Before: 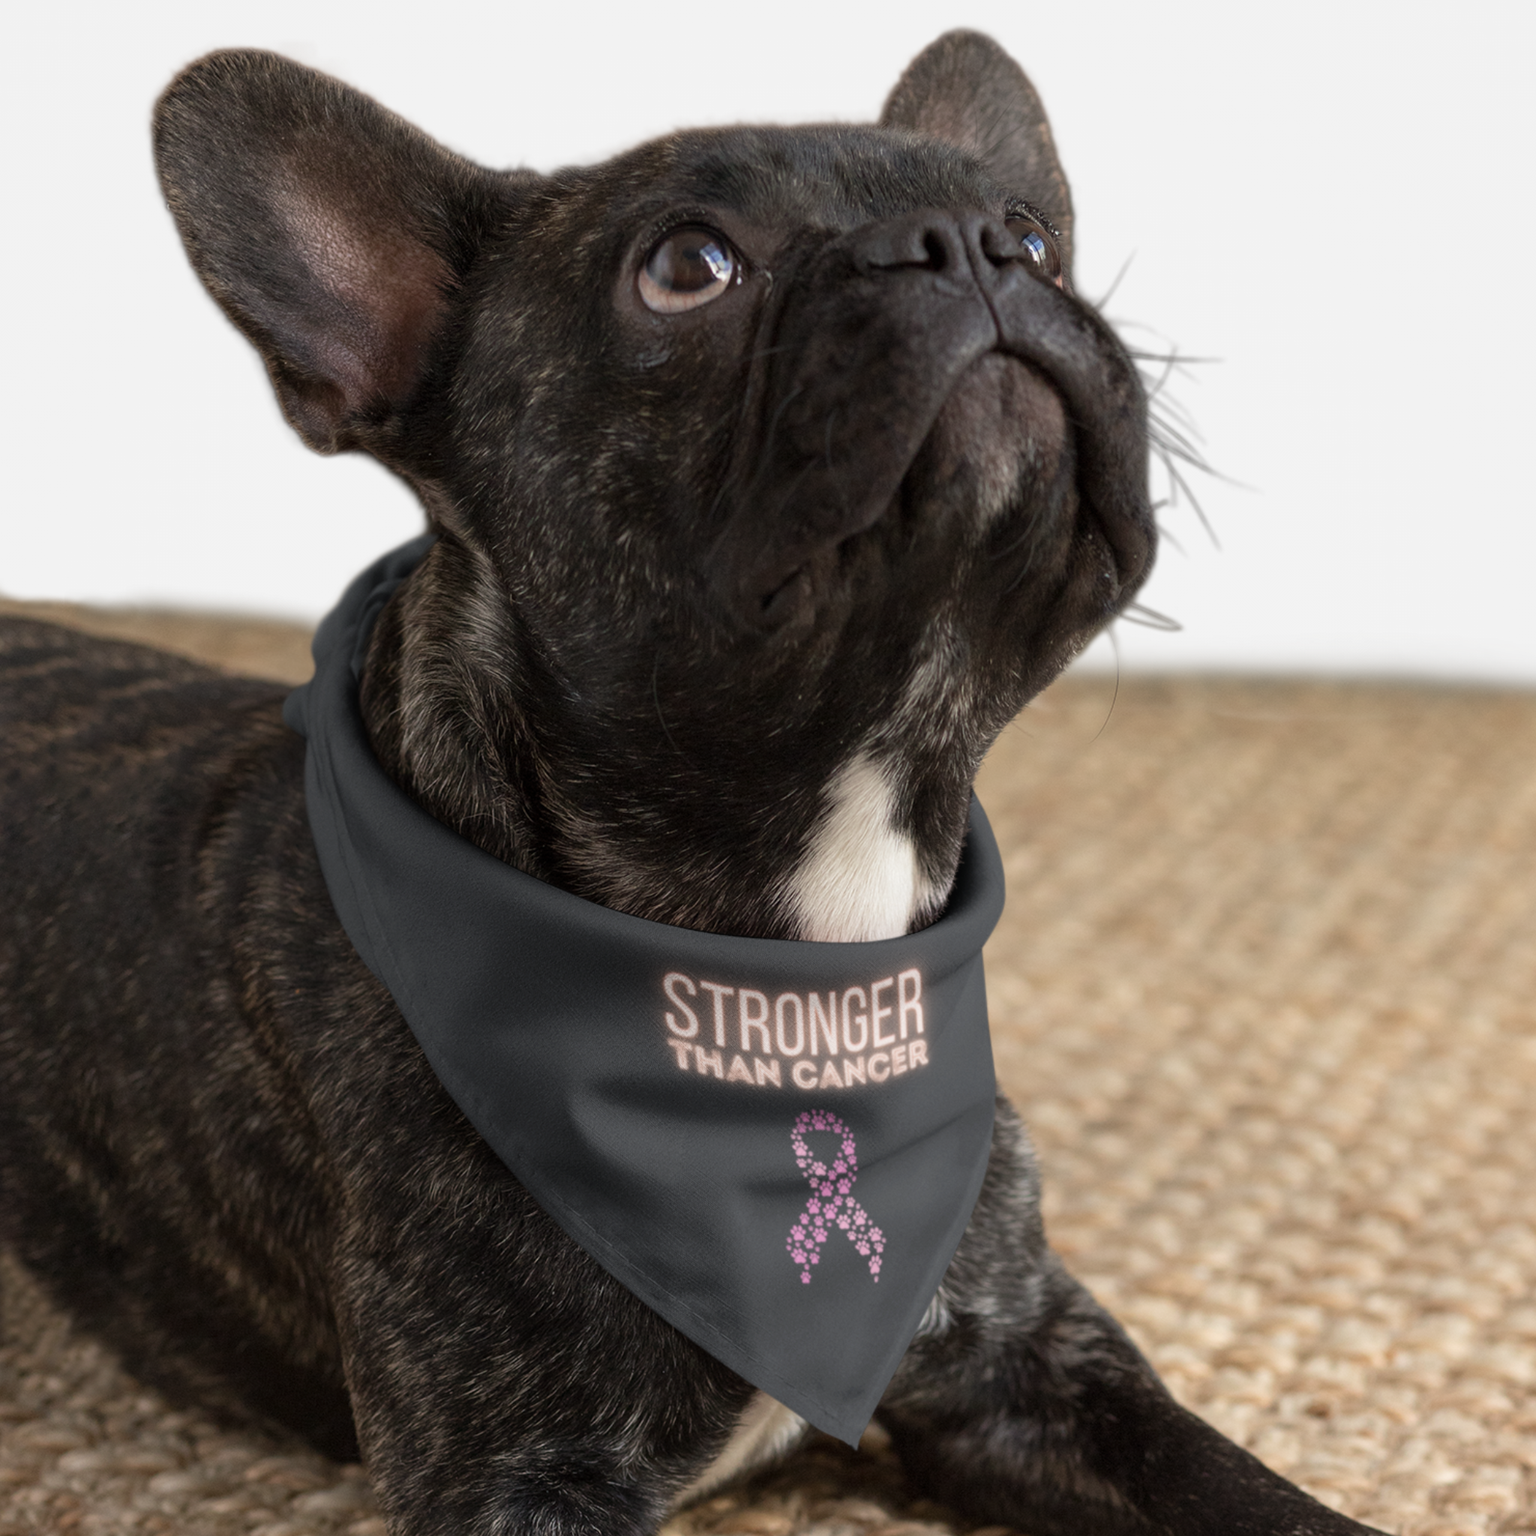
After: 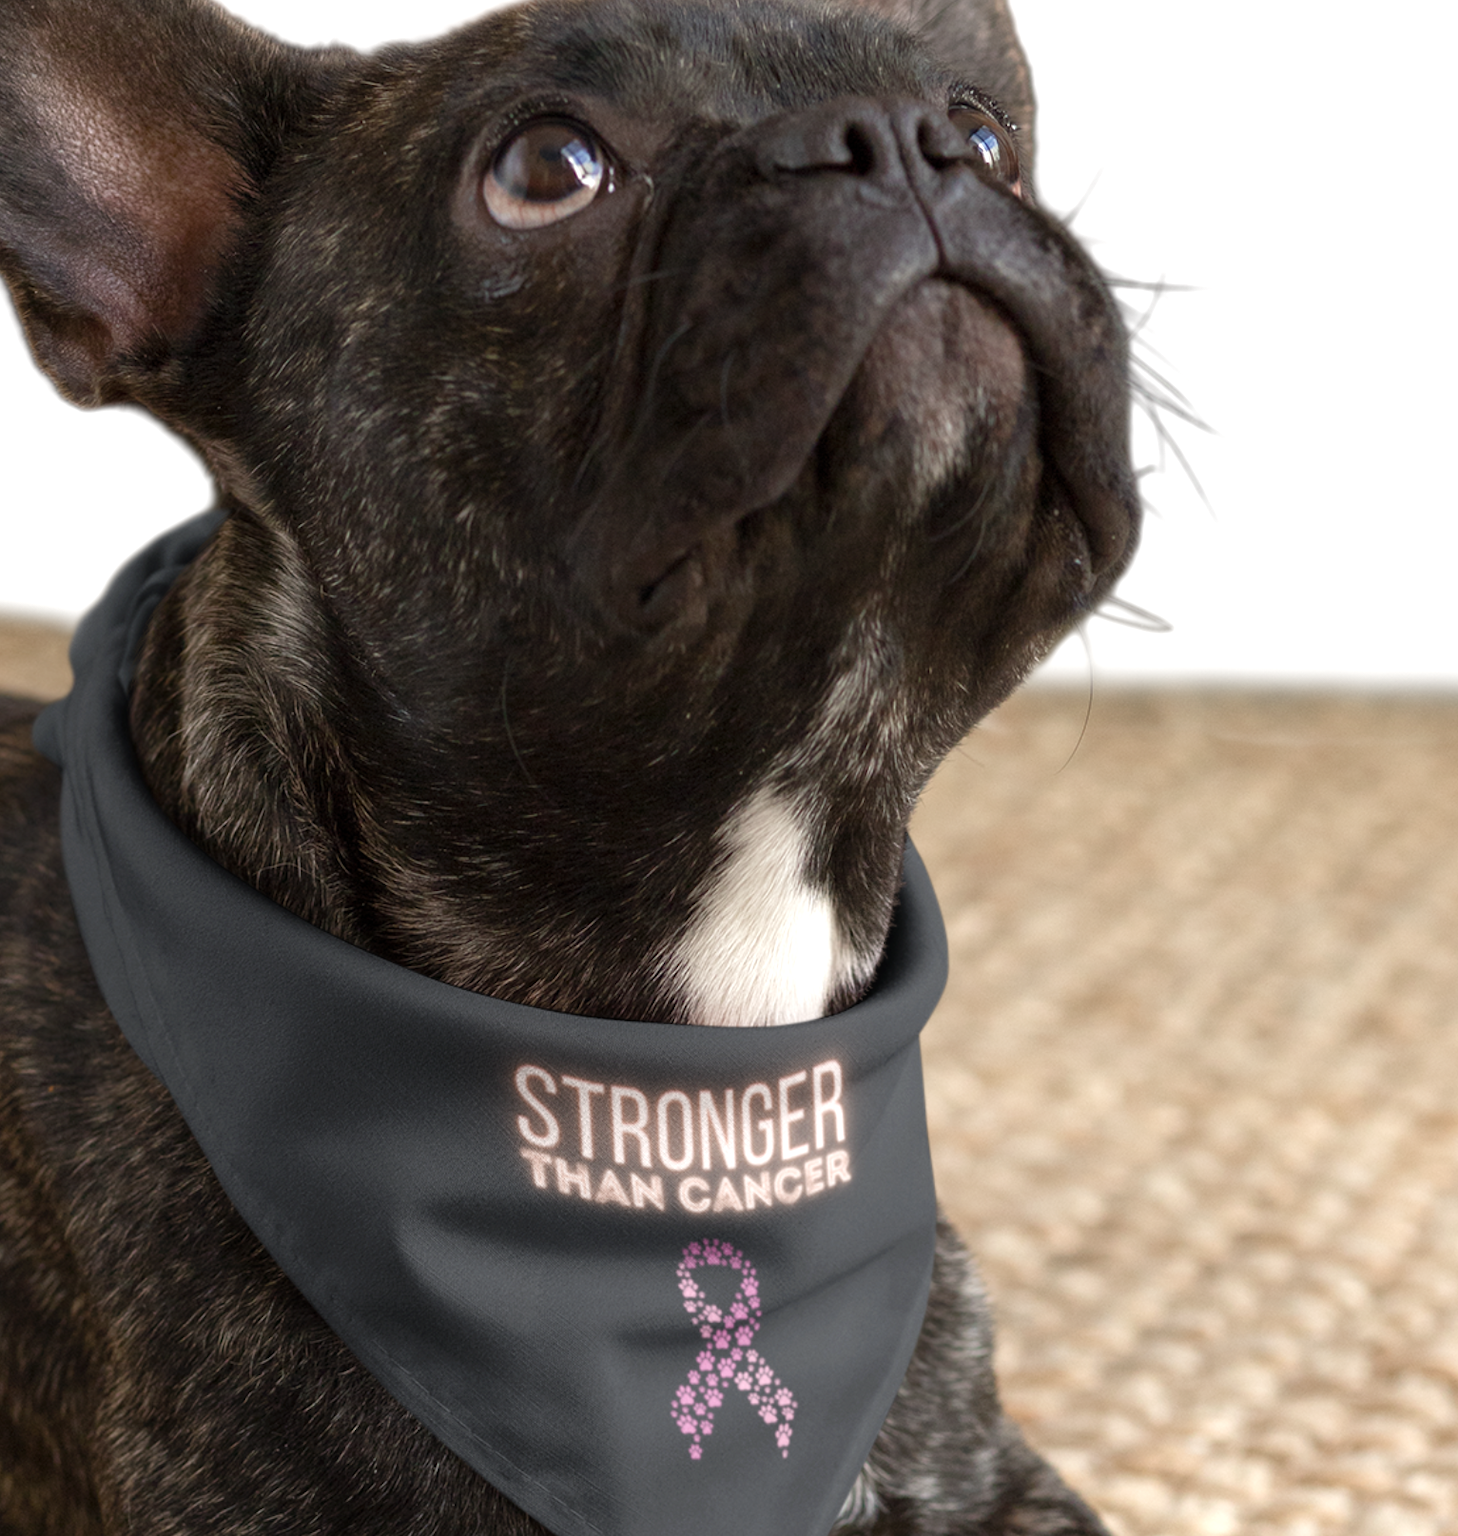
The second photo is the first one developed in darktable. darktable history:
crop: left 16.768%, top 8.653%, right 8.362%, bottom 12.485%
contrast brightness saturation: saturation -0.17
color balance rgb: perceptual saturation grading › global saturation 25%, perceptual saturation grading › highlights -50%, perceptual saturation grading › shadows 30%, perceptual brilliance grading › global brilliance 12%, global vibrance 20%
